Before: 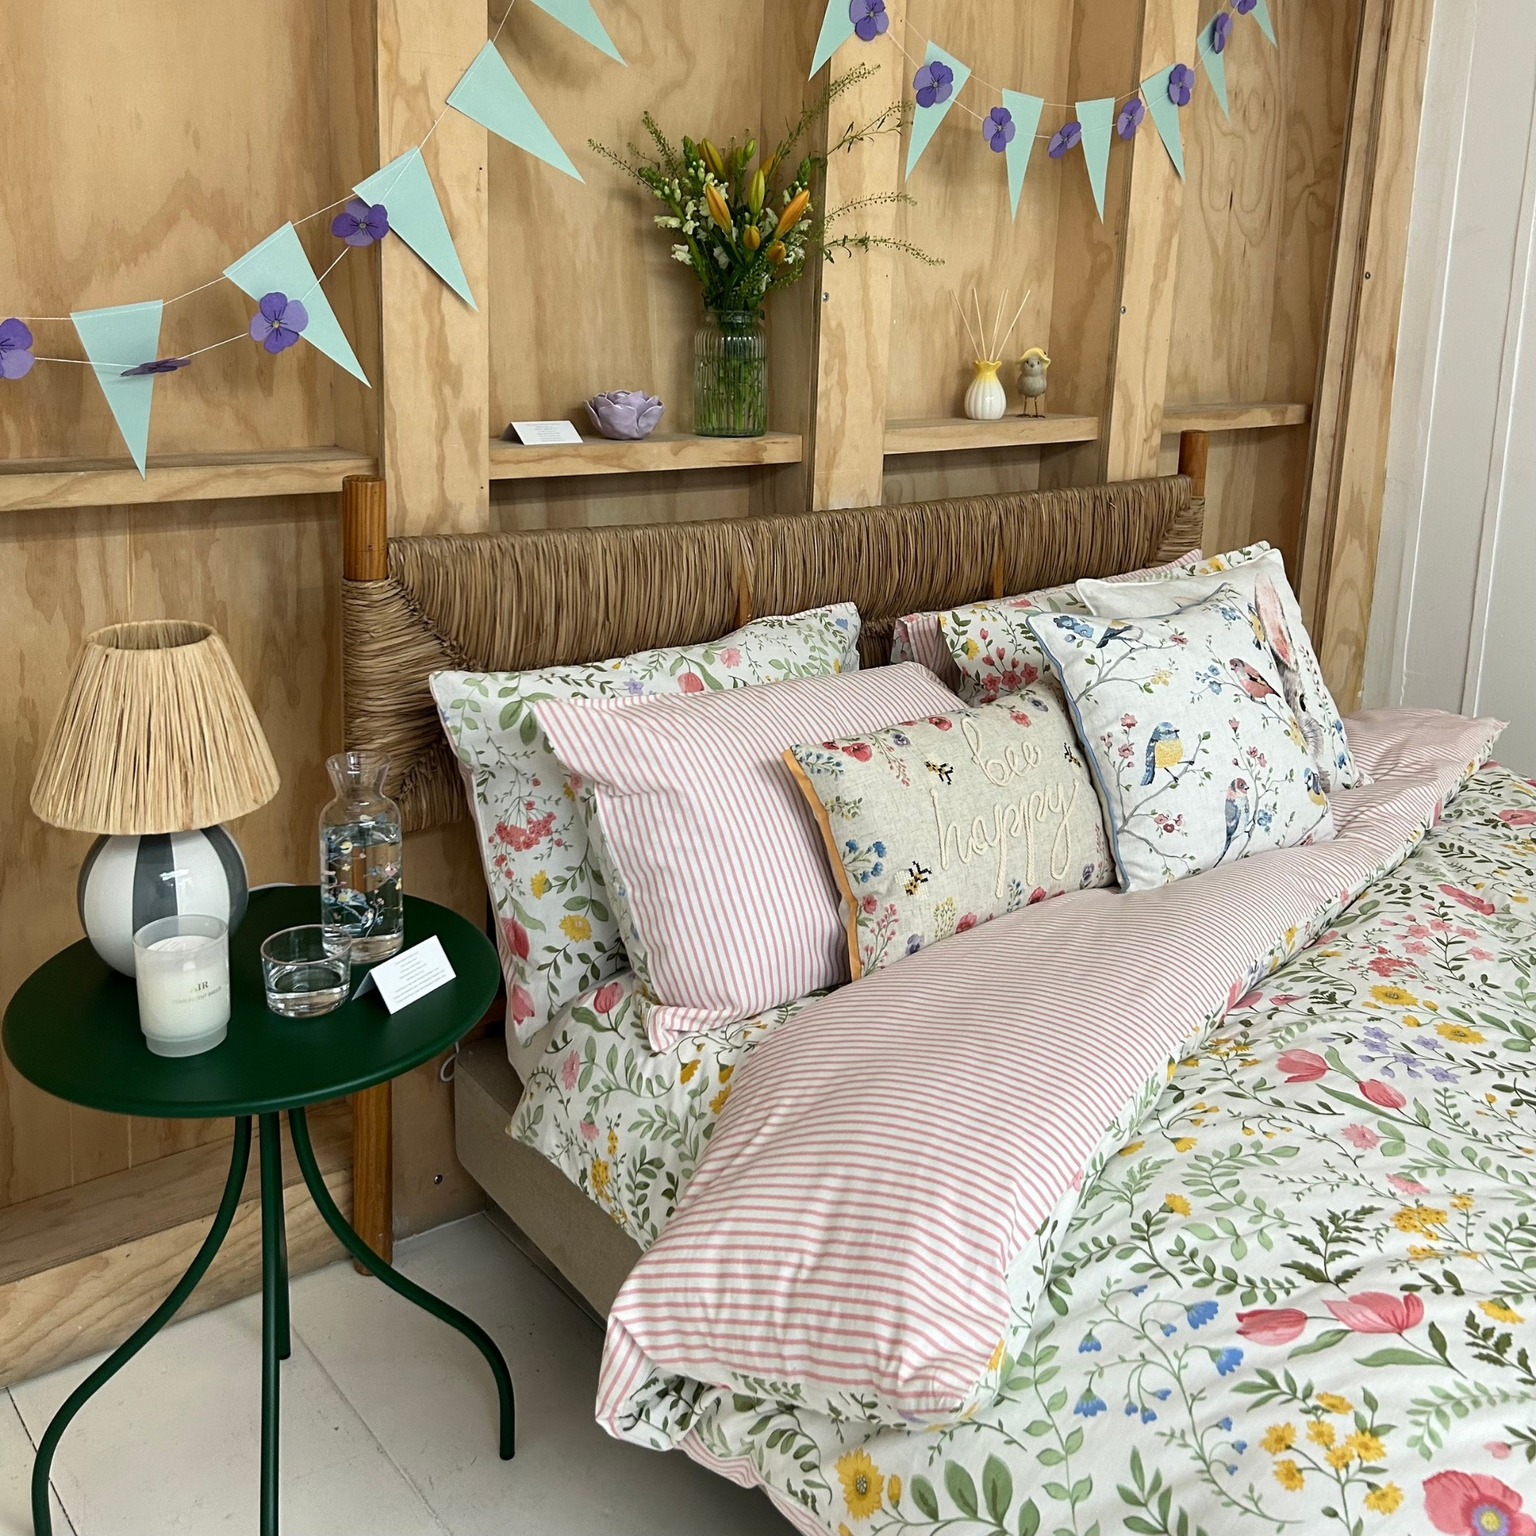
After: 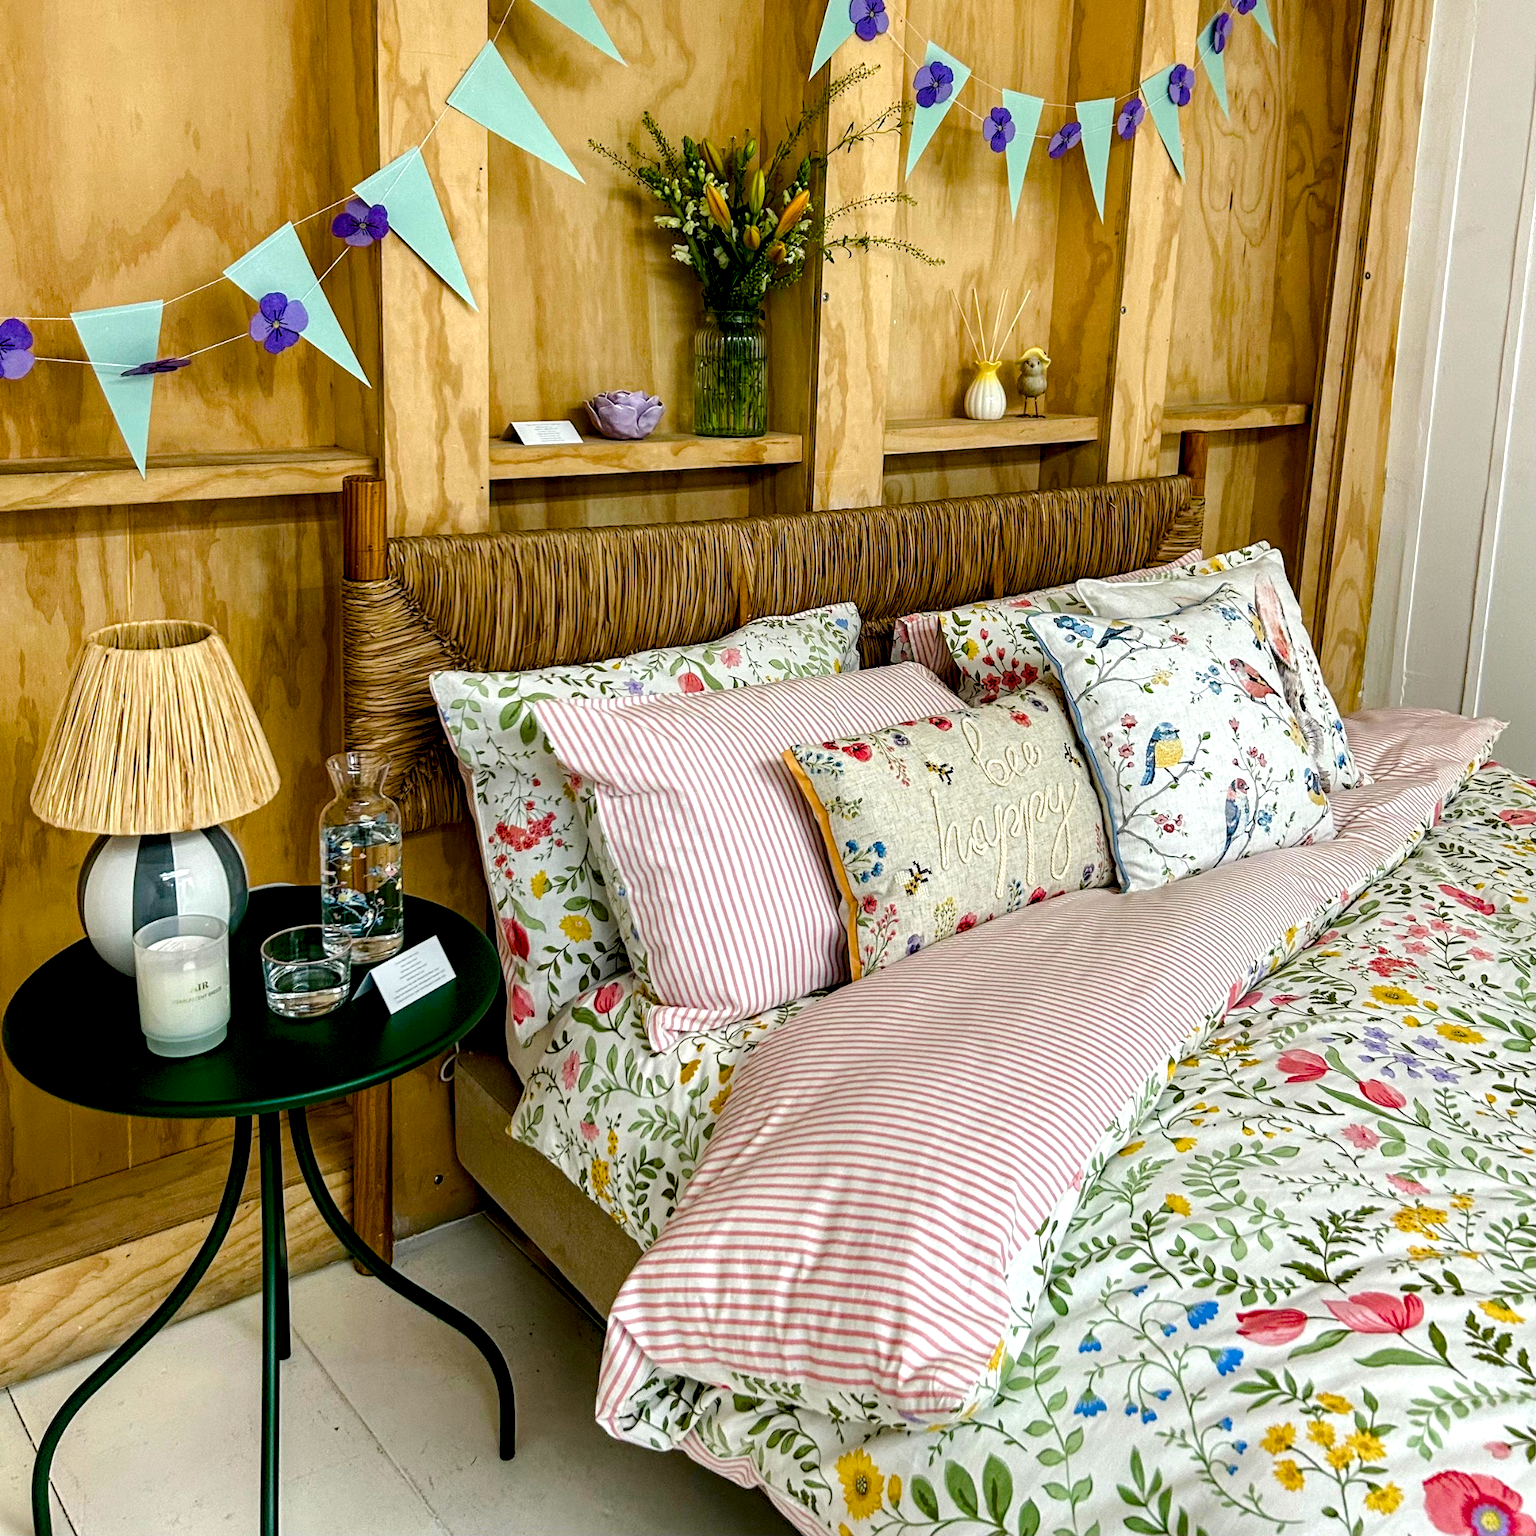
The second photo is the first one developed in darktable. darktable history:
haze removal: compatibility mode true, adaptive false
color balance rgb: global offset › luminance -0.293%, global offset › hue 261.9°, linear chroma grading › global chroma 8.93%, perceptual saturation grading › global saturation 45.76%, perceptual saturation grading › highlights -50.155%, perceptual saturation grading › shadows 31.212%, perceptual brilliance grading › mid-tones 9.626%, perceptual brilliance grading › shadows 15.793%, global vibrance 20%
levels: white 99.96%
local contrast: highlights 60%, shadows 61%, detail 160%
